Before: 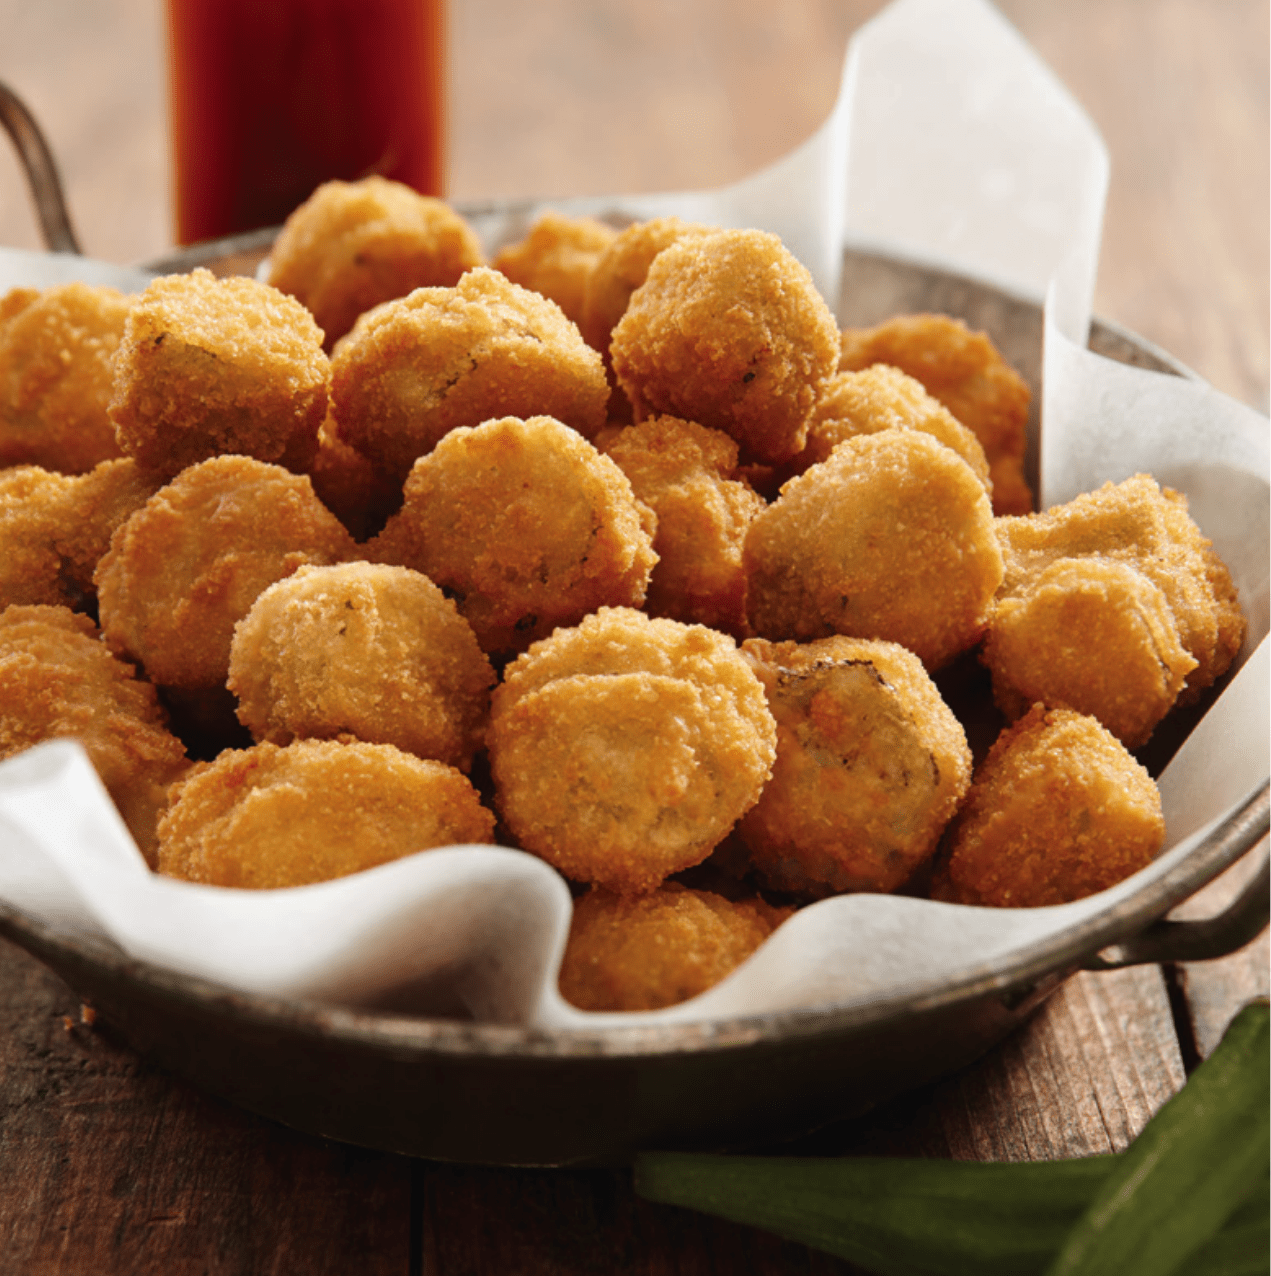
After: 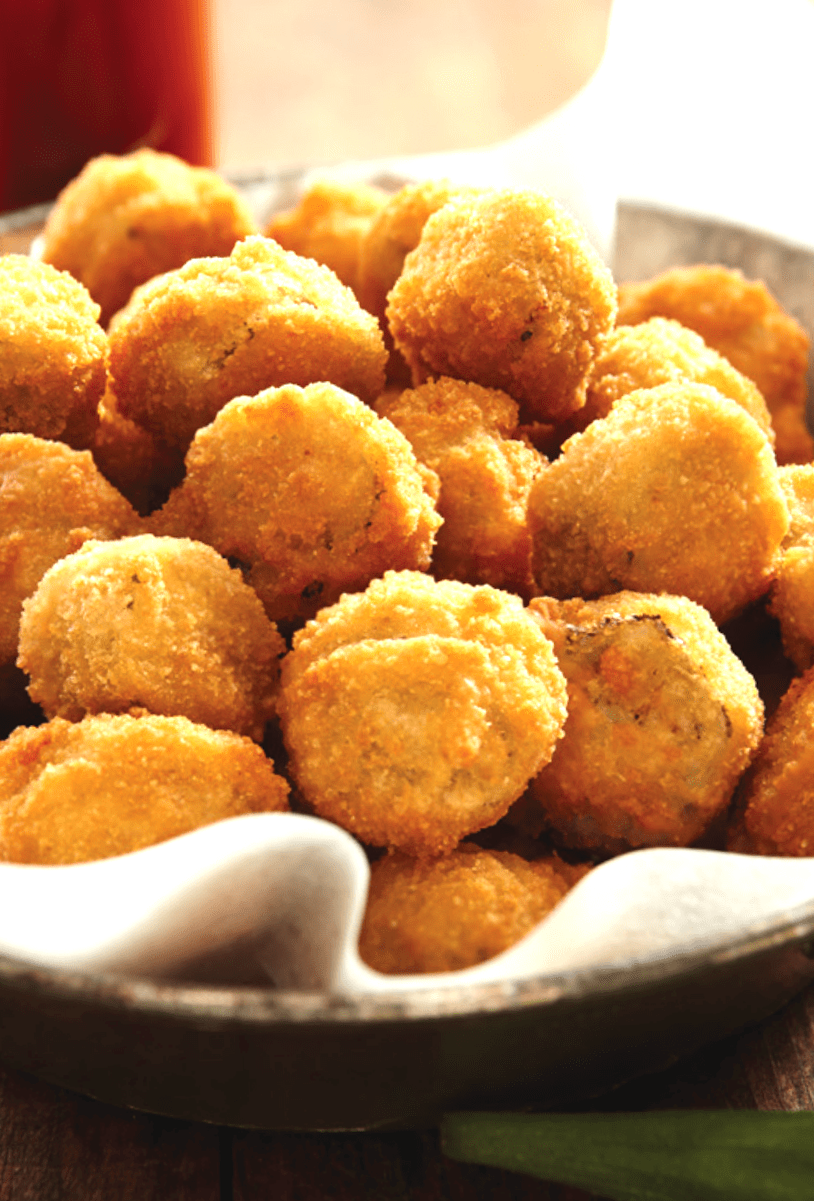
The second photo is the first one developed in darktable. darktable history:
color correction: highlights a* -2.68, highlights b* 2.57
rotate and perspective: rotation -2.12°, lens shift (vertical) 0.009, lens shift (horizontal) -0.008, automatic cropping original format, crop left 0.036, crop right 0.964, crop top 0.05, crop bottom 0.959
exposure: black level correction 0, exposure 0.877 EV, compensate exposure bias true, compensate highlight preservation false
crop and rotate: left 15.546%, right 17.787%
